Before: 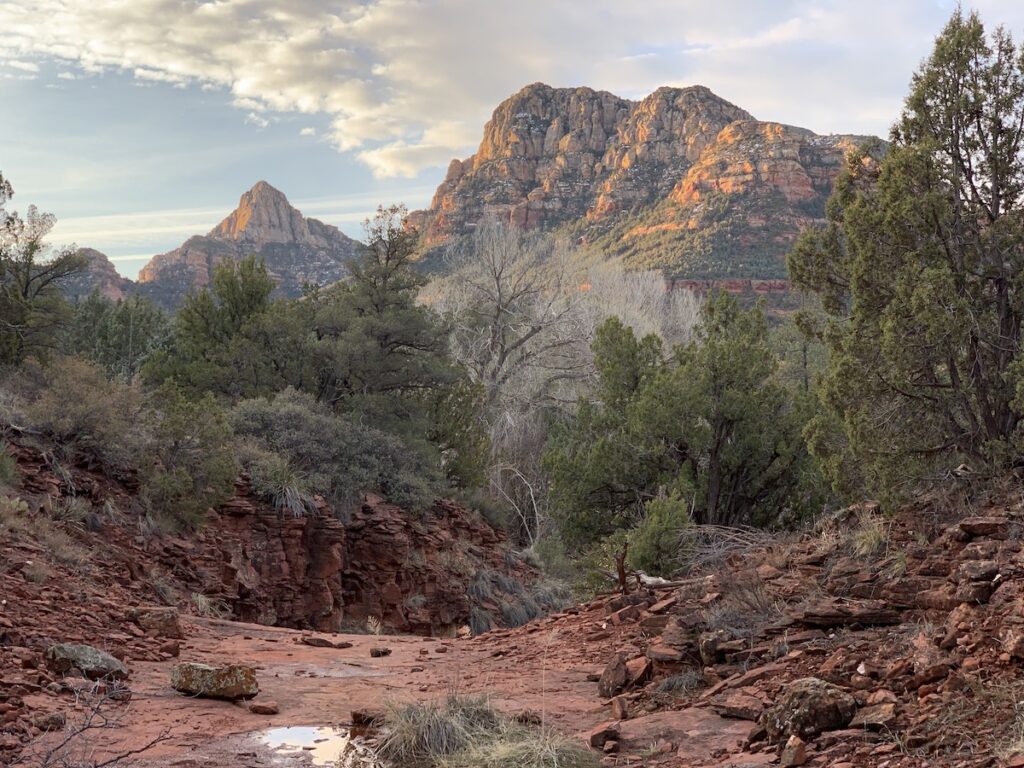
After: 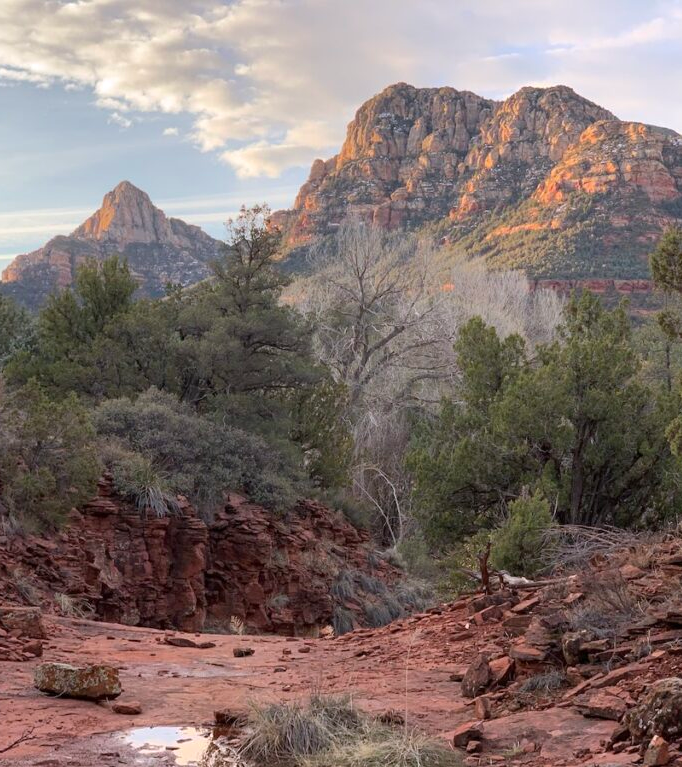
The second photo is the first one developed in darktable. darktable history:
white balance: red 1.009, blue 1.027
crop and rotate: left 13.409%, right 19.924%
